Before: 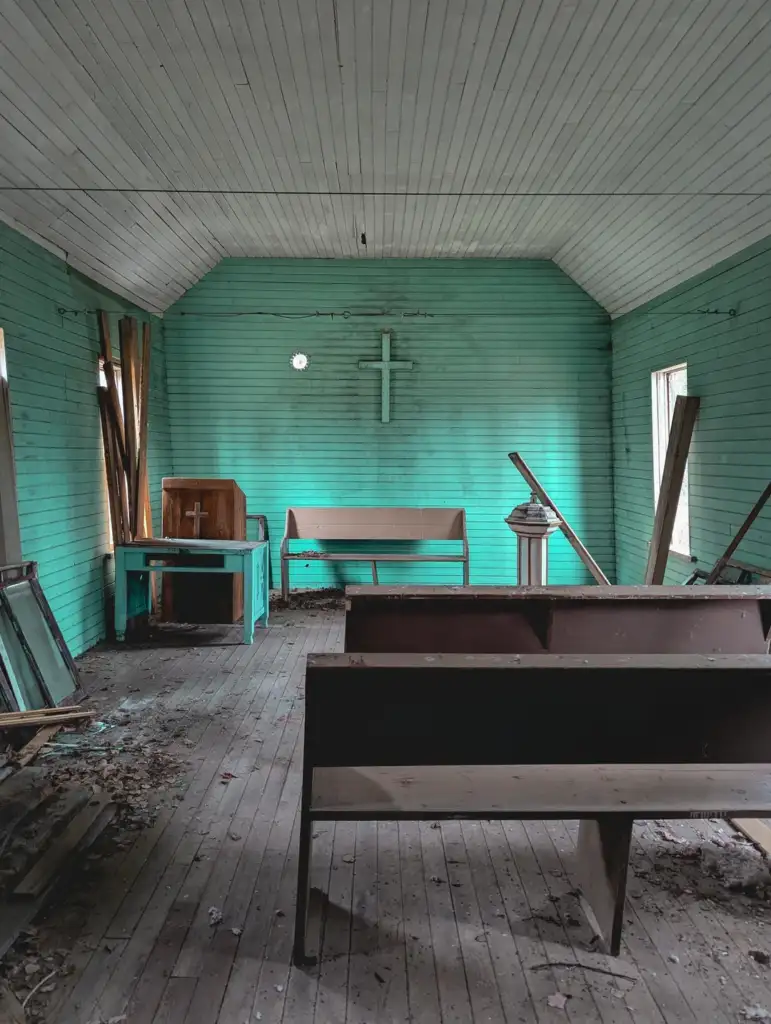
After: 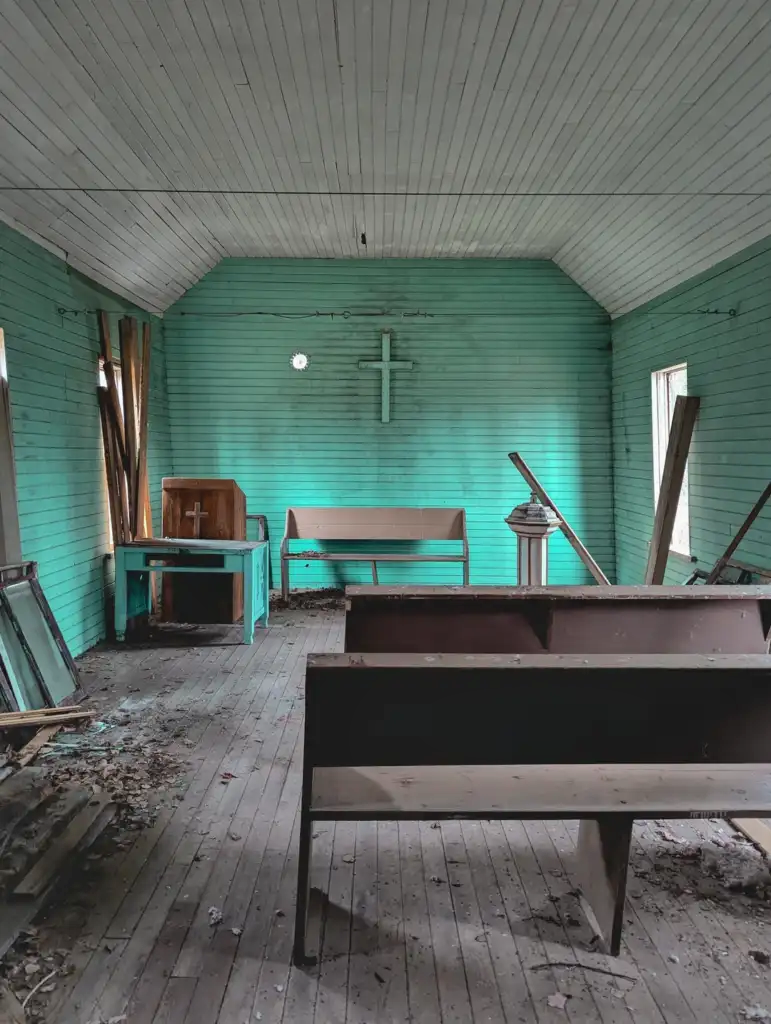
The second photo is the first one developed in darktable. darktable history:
shadows and highlights: shadows 59.94, soften with gaussian
